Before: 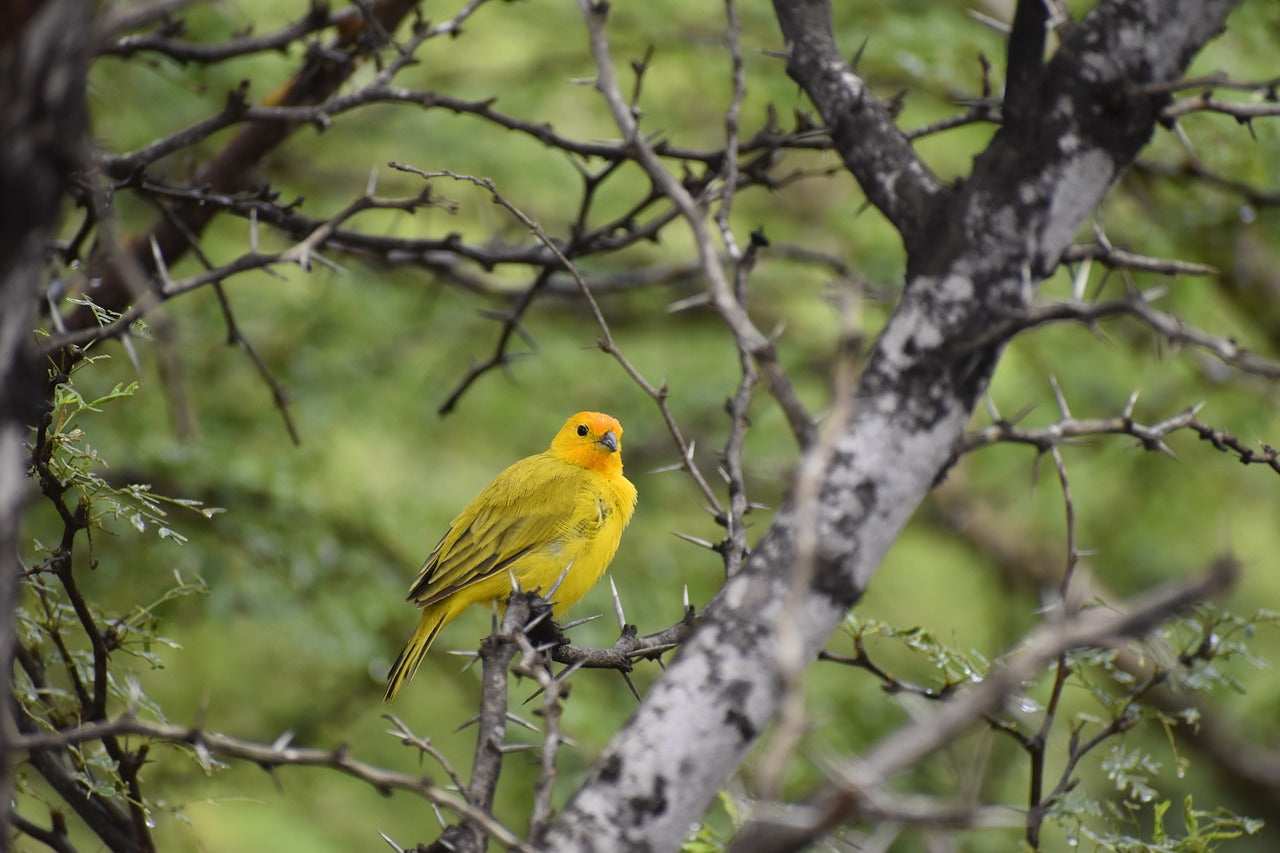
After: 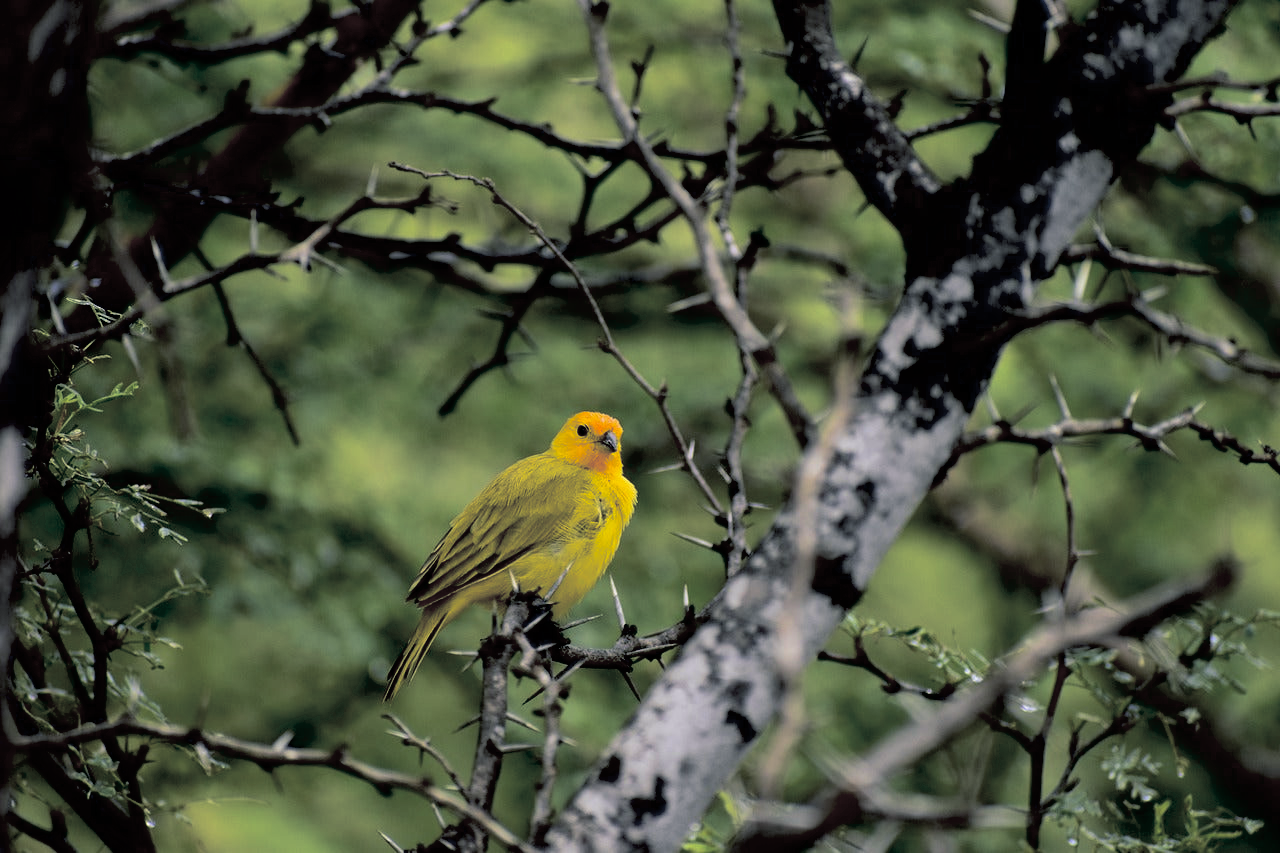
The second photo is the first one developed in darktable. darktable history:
split-toning: shadows › hue 201.6°, shadows › saturation 0.16, highlights › hue 50.4°, highlights › saturation 0.2, balance -49.9
exposure: black level correction 0.056, compensate highlight preservation false
velvia: on, module defaults
local contrast: mode bilateral grid, contrast 100, coarseness 100, detail 91%, midtone range 0.2
